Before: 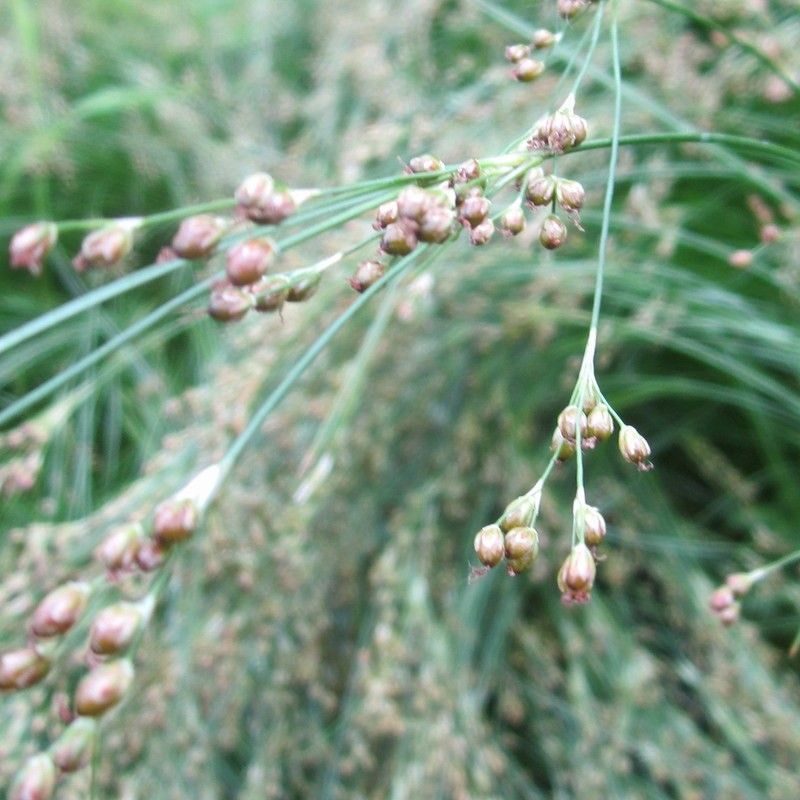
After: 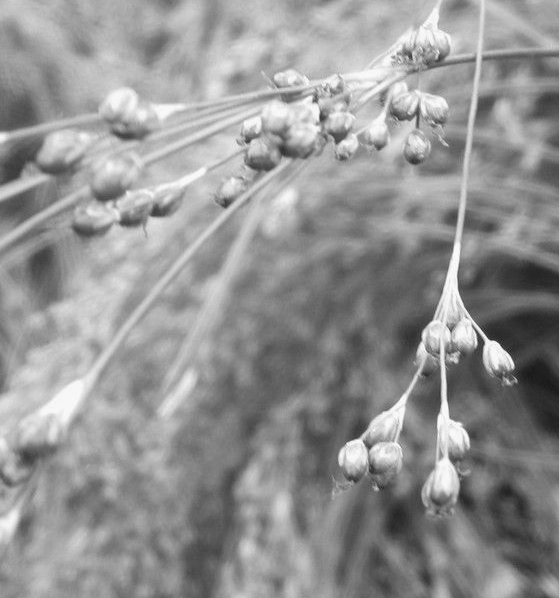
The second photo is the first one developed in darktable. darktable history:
monochrome: a -35.87, b 49.73, size 1.7
crop and rotate: left 17.046%, top 10.659%, right 12.989%, bottom 14.553%
